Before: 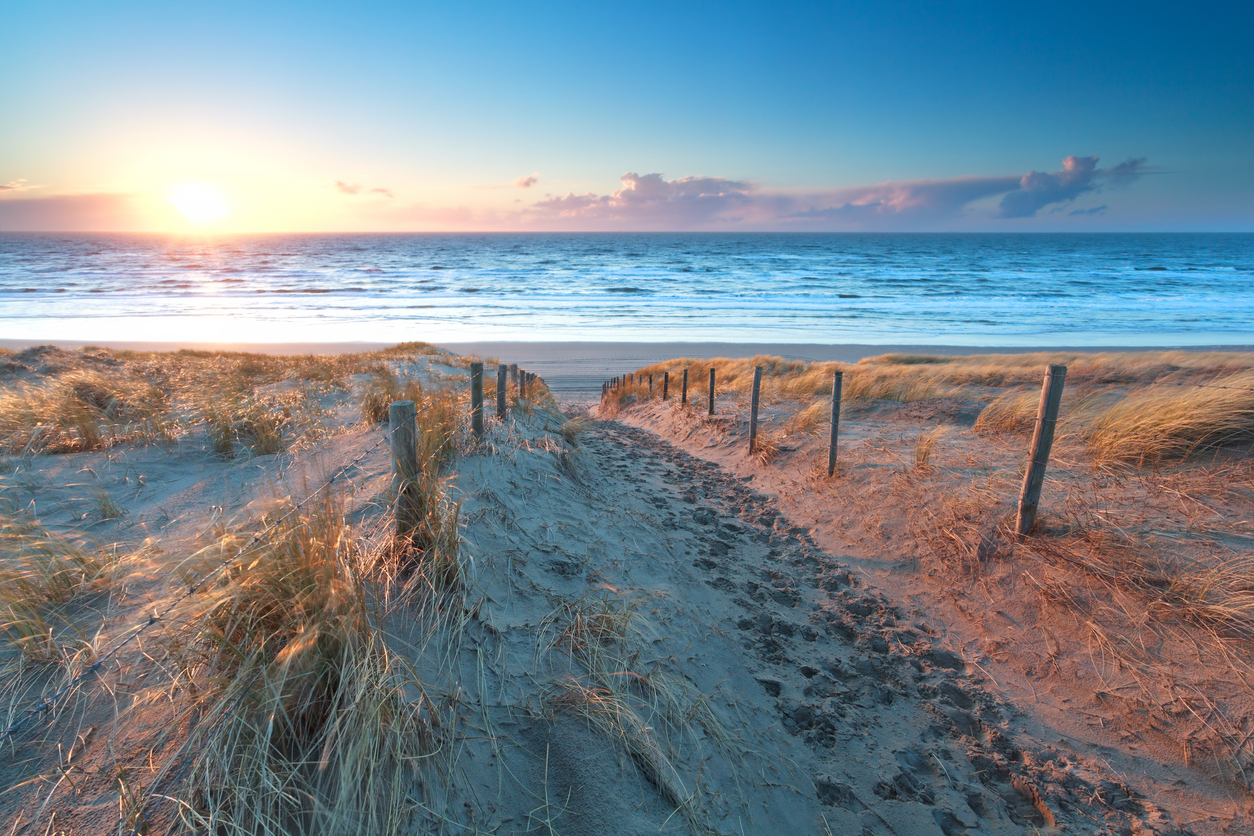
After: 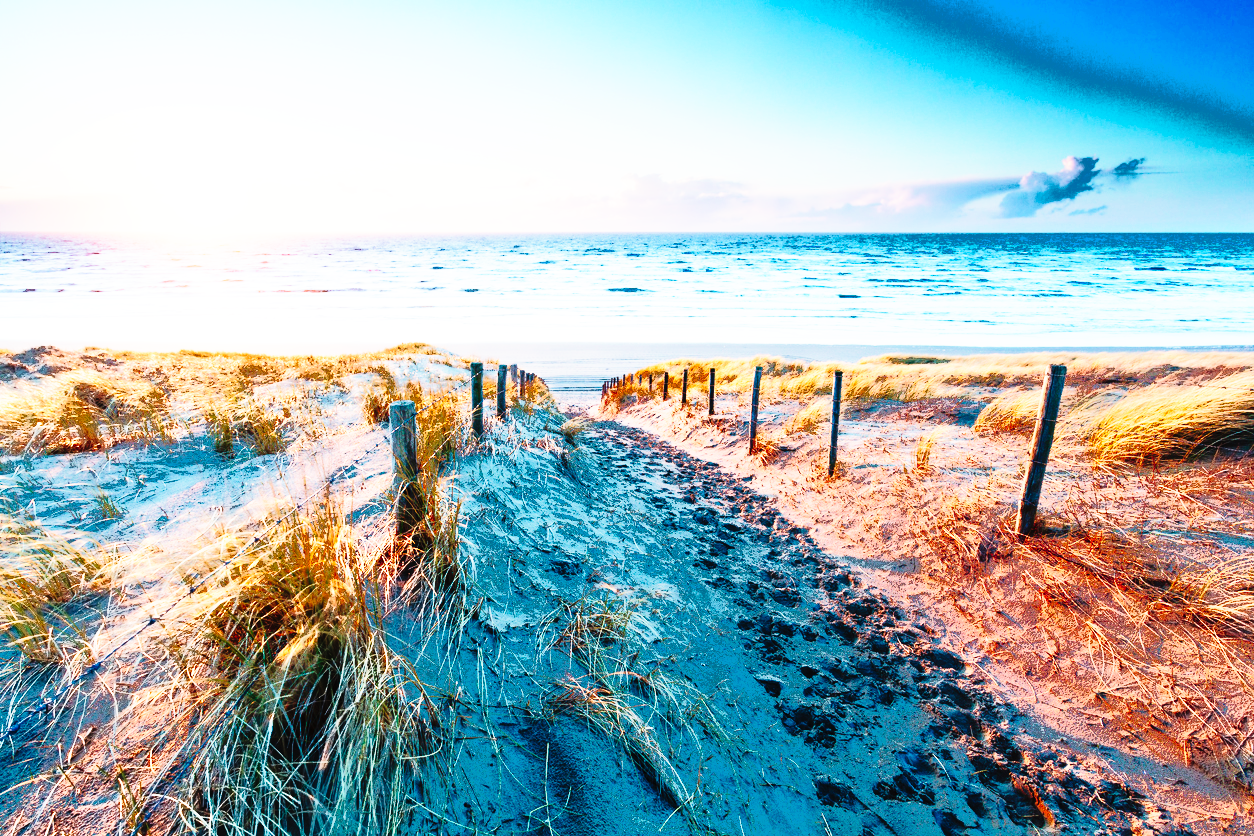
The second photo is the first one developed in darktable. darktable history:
tone curve: curves: ch0 [(0, 0) (0.003, 0.002) (0.011, 0.005) (0.025, 0.011) (0.044, 0.017) (0.069, 0.021) (0.1, 0.027) (0.136, 0.035) (0.177, 0.05) (0.224, 0.076) (0.277, 0.126) (0.335, 0.212) (0.399, 0.333) (0.468, 0.473) (0.543, 0.627) (0.623, 0.784) (0.709, 0.9) (0.801, 0.963) (0.898, 0.988) (1, 1)], preserve colors none
base curve: curves: ch0 [(0, 0) (0.036, 0.037) (0.121, 0.228) (0.46, 0.76) (0.859, 0.983) (1, 1)], preserve colors none
velvia: on, module defaults
fill light: exposure -0.73 EV, center 0.69, width 2.2
